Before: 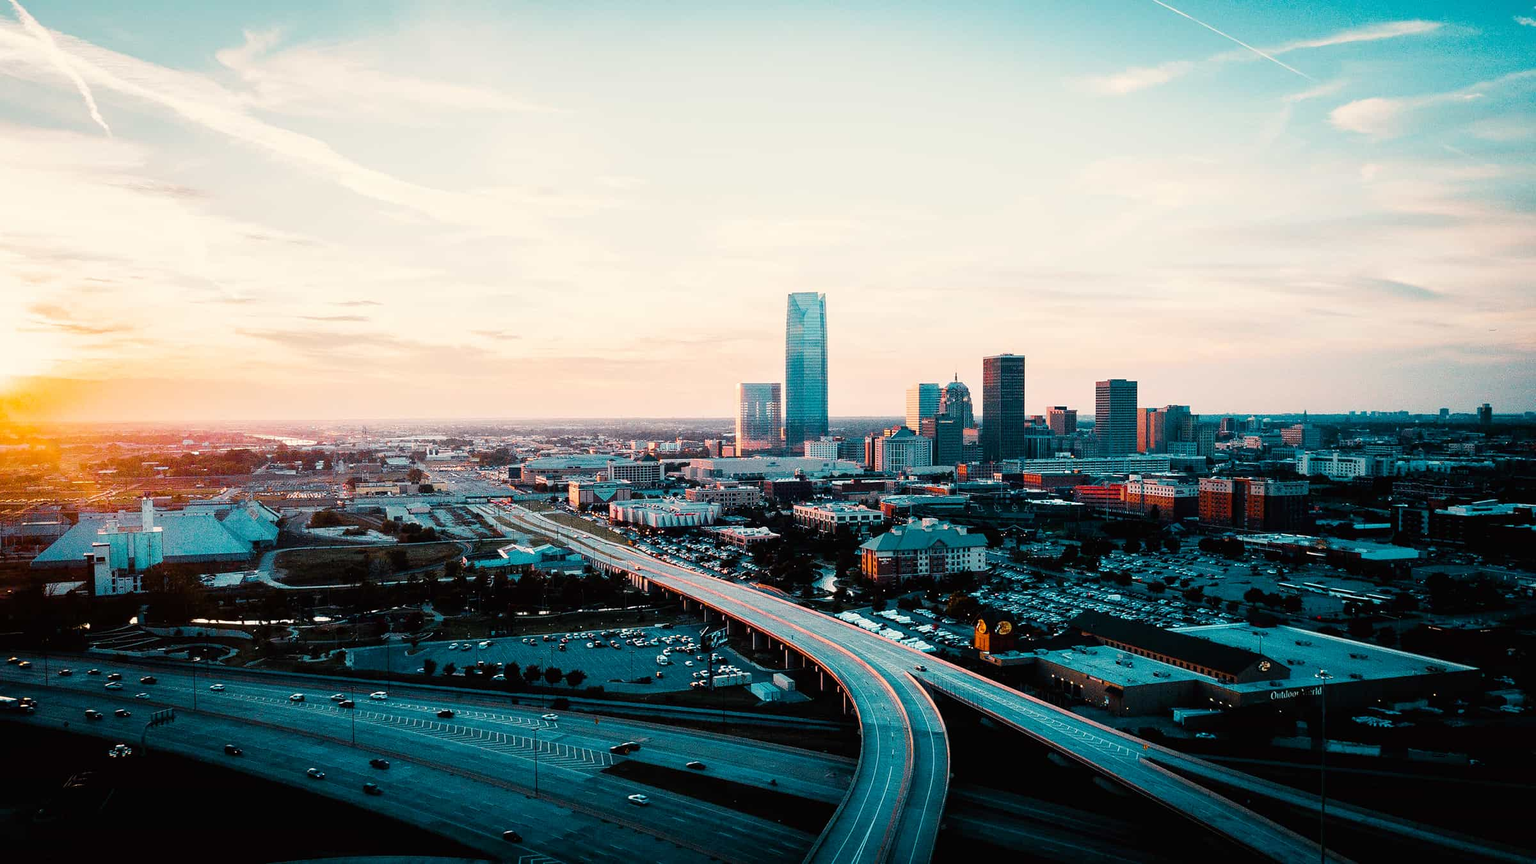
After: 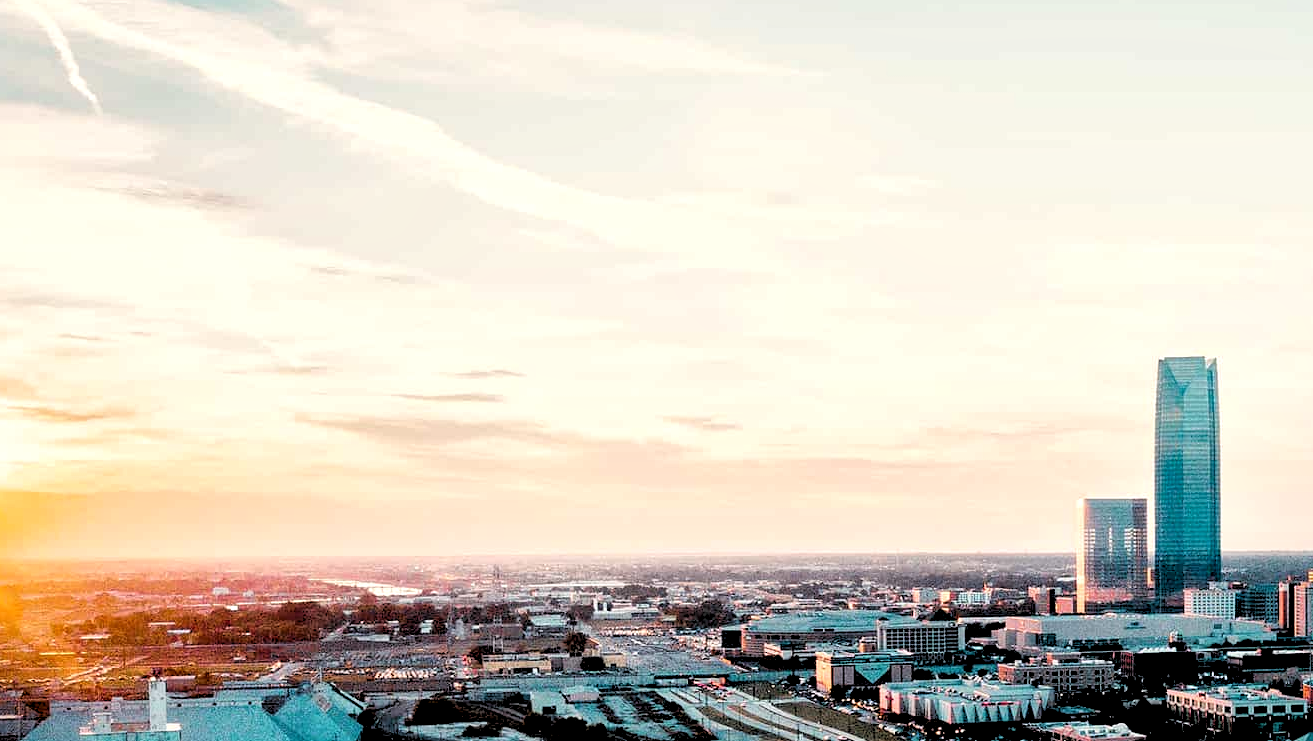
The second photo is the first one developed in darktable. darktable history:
crop and rotate: left 3.047%, top 7.509%, right 42.236%, bottom 37.598%
rgb levels: levels [[0.029, 0.461, 0.922], [0, 0.5, 1], [0, 0.5, 1]]
local contrast: mode bilateral grid, contrast 25, coarseness 47, detail 151%, midtone range 0.2
